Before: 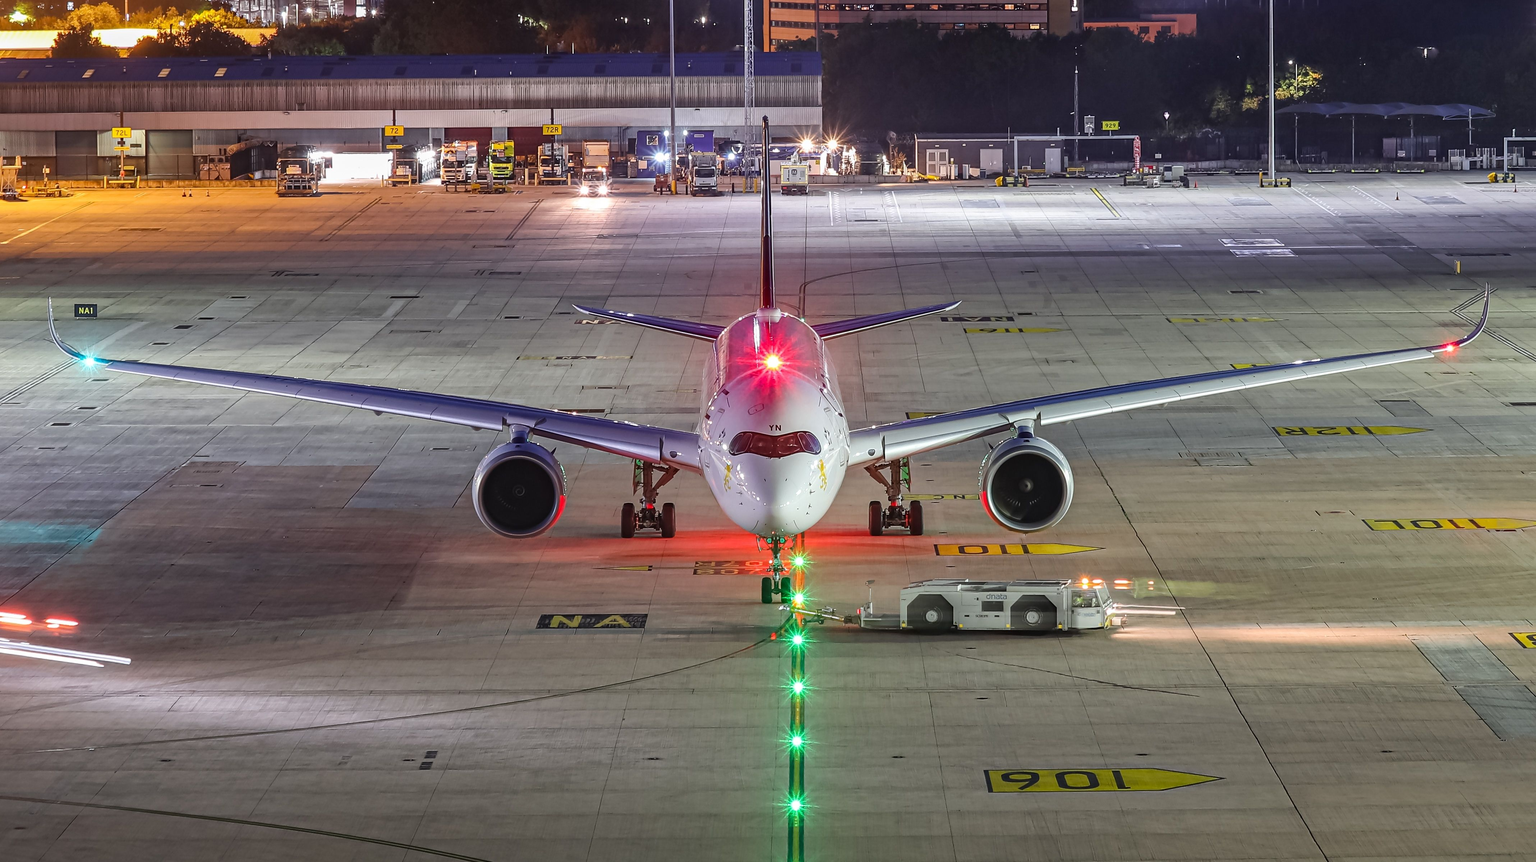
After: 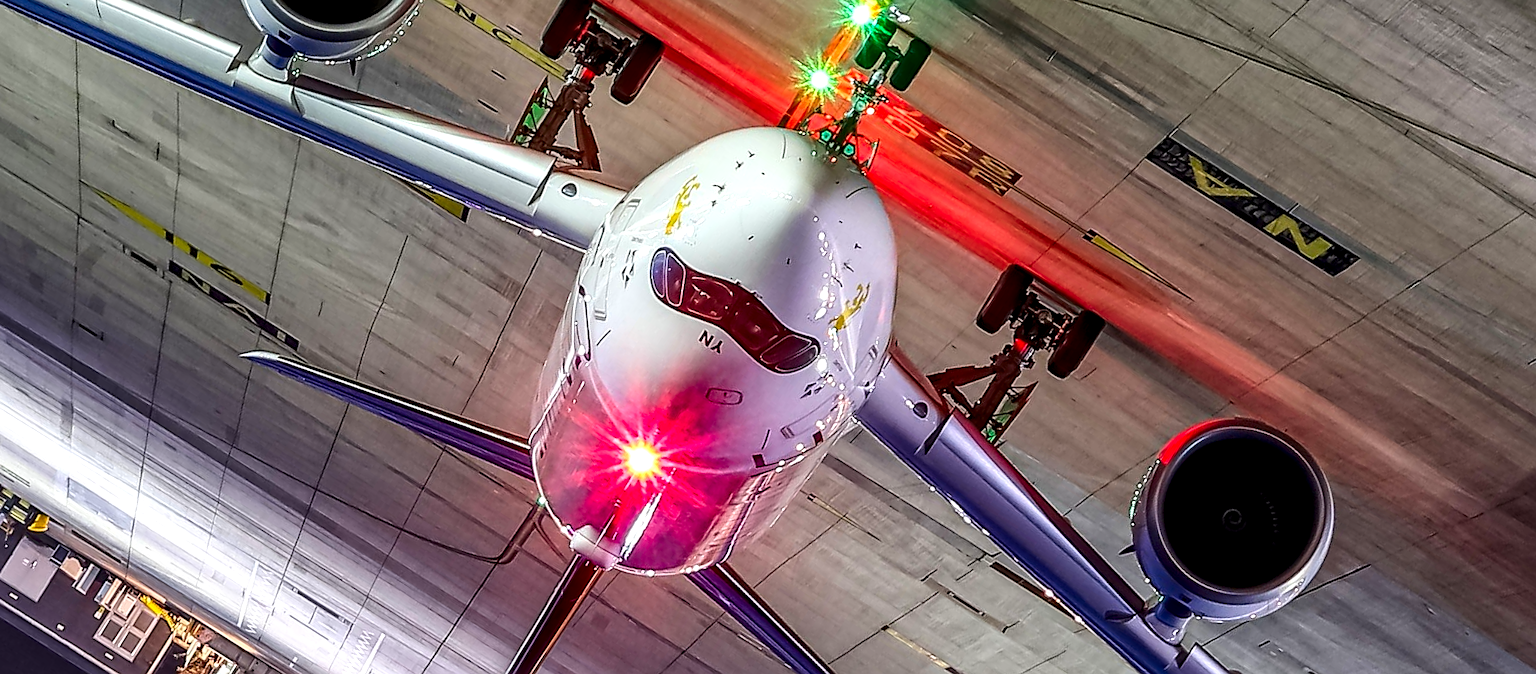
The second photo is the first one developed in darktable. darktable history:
crop and rotate: angle 147.4°, left 9.149%, top 15.567%, right 4.593%, bottom 16.912%
sharpen: on, module defaults
local contrast: detail 150%
contrast brightness saturation: contrast 0.181, saturation 0.306
